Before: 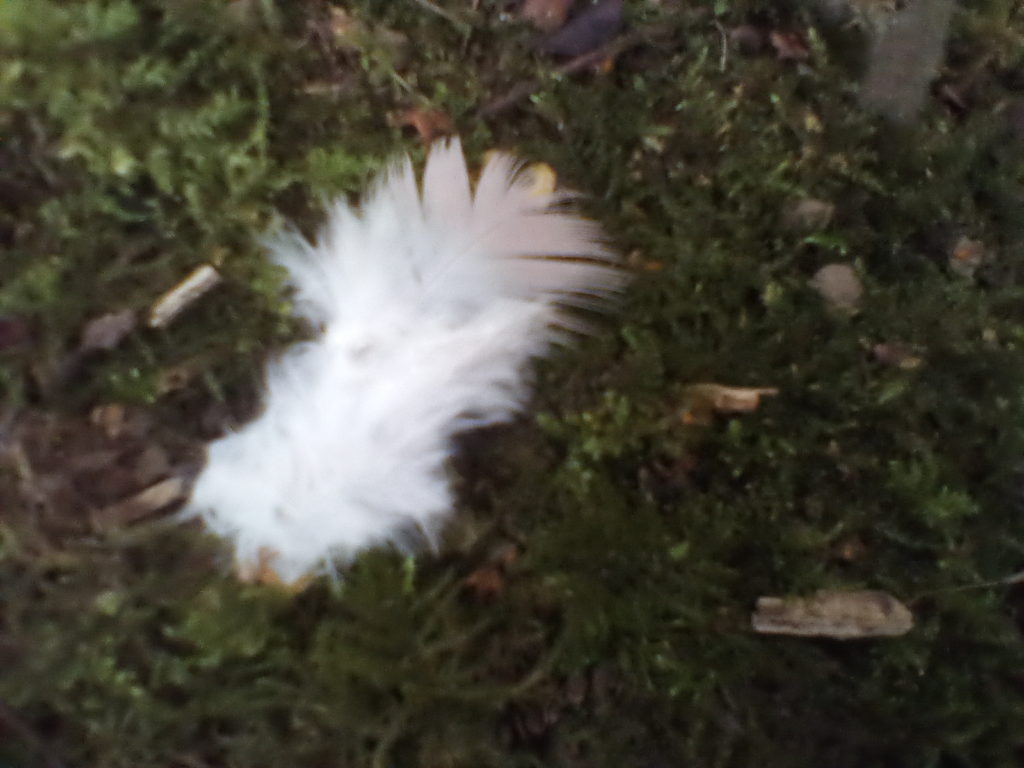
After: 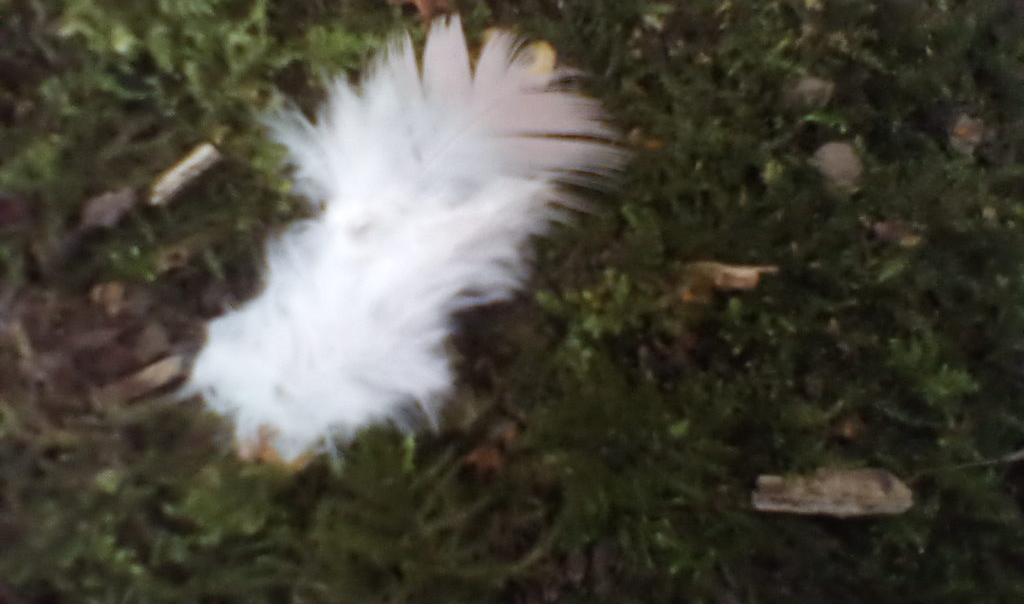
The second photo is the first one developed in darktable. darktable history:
crop and rotate: top 15.895%, bottom 5.391%
